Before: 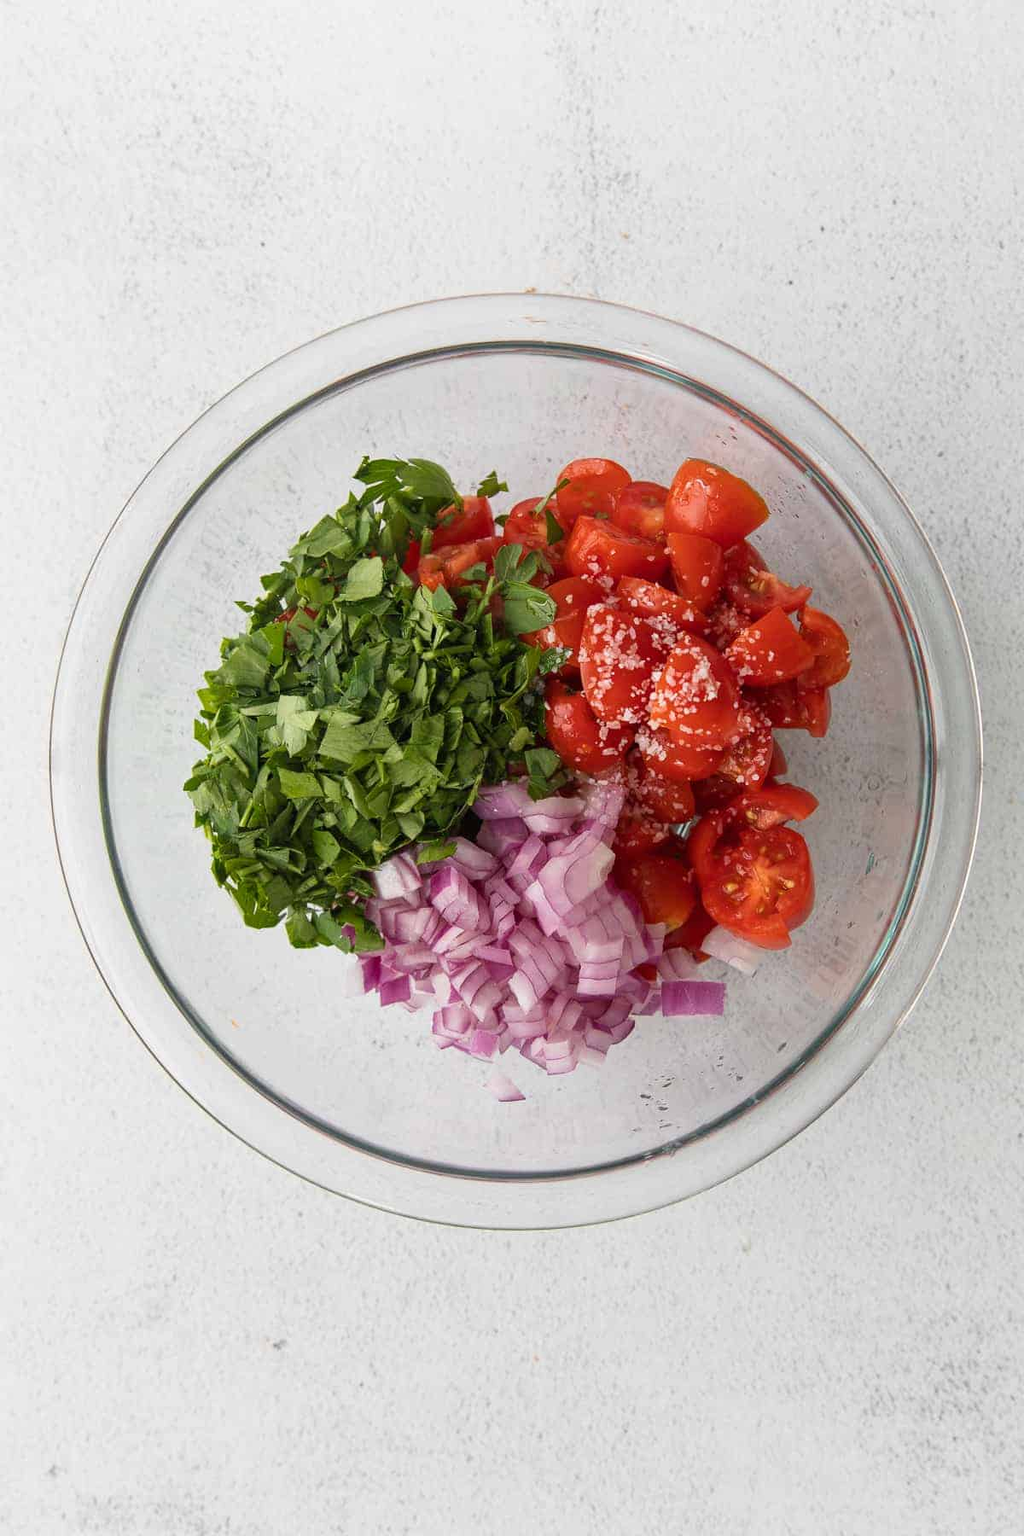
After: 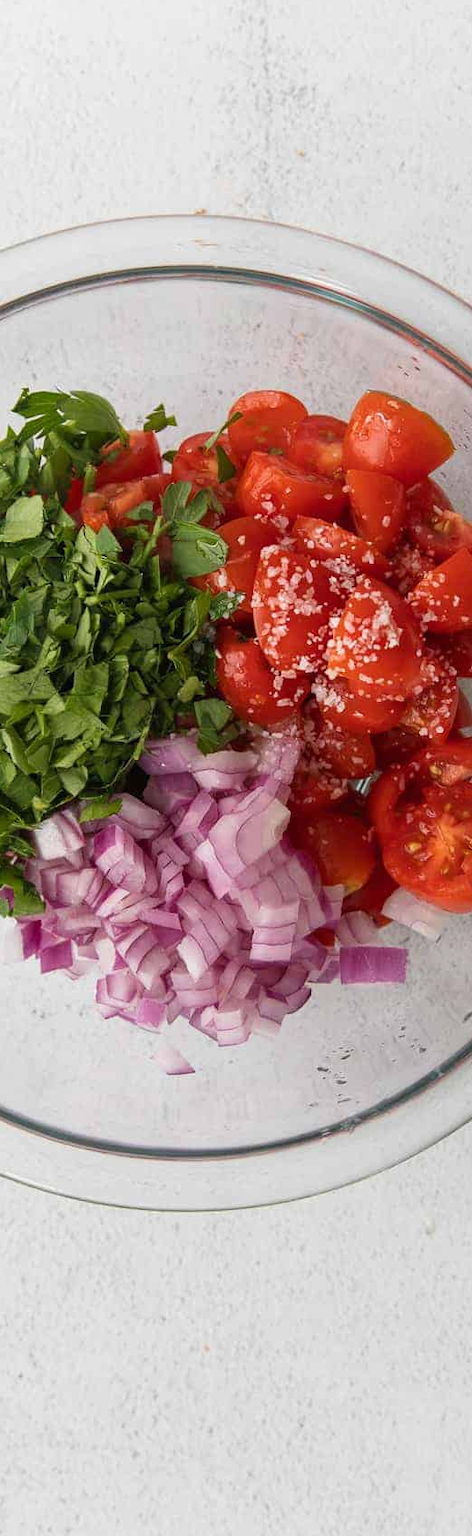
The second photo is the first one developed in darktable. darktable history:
crop: left 33.448%, top 5.981%, right 23.116%
